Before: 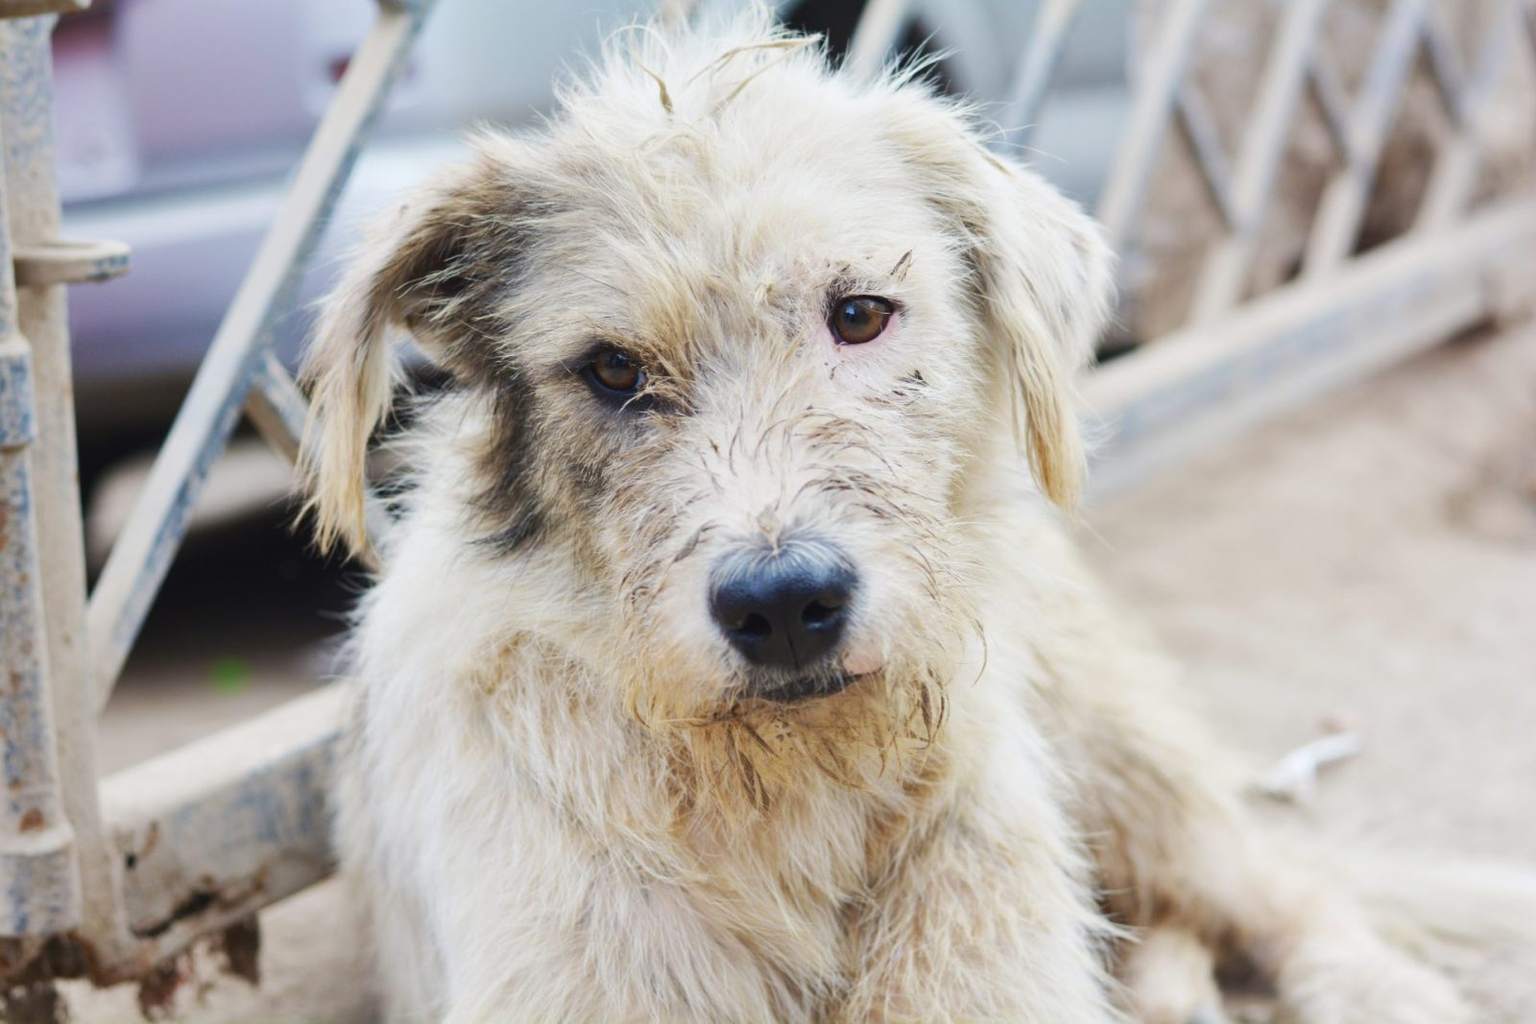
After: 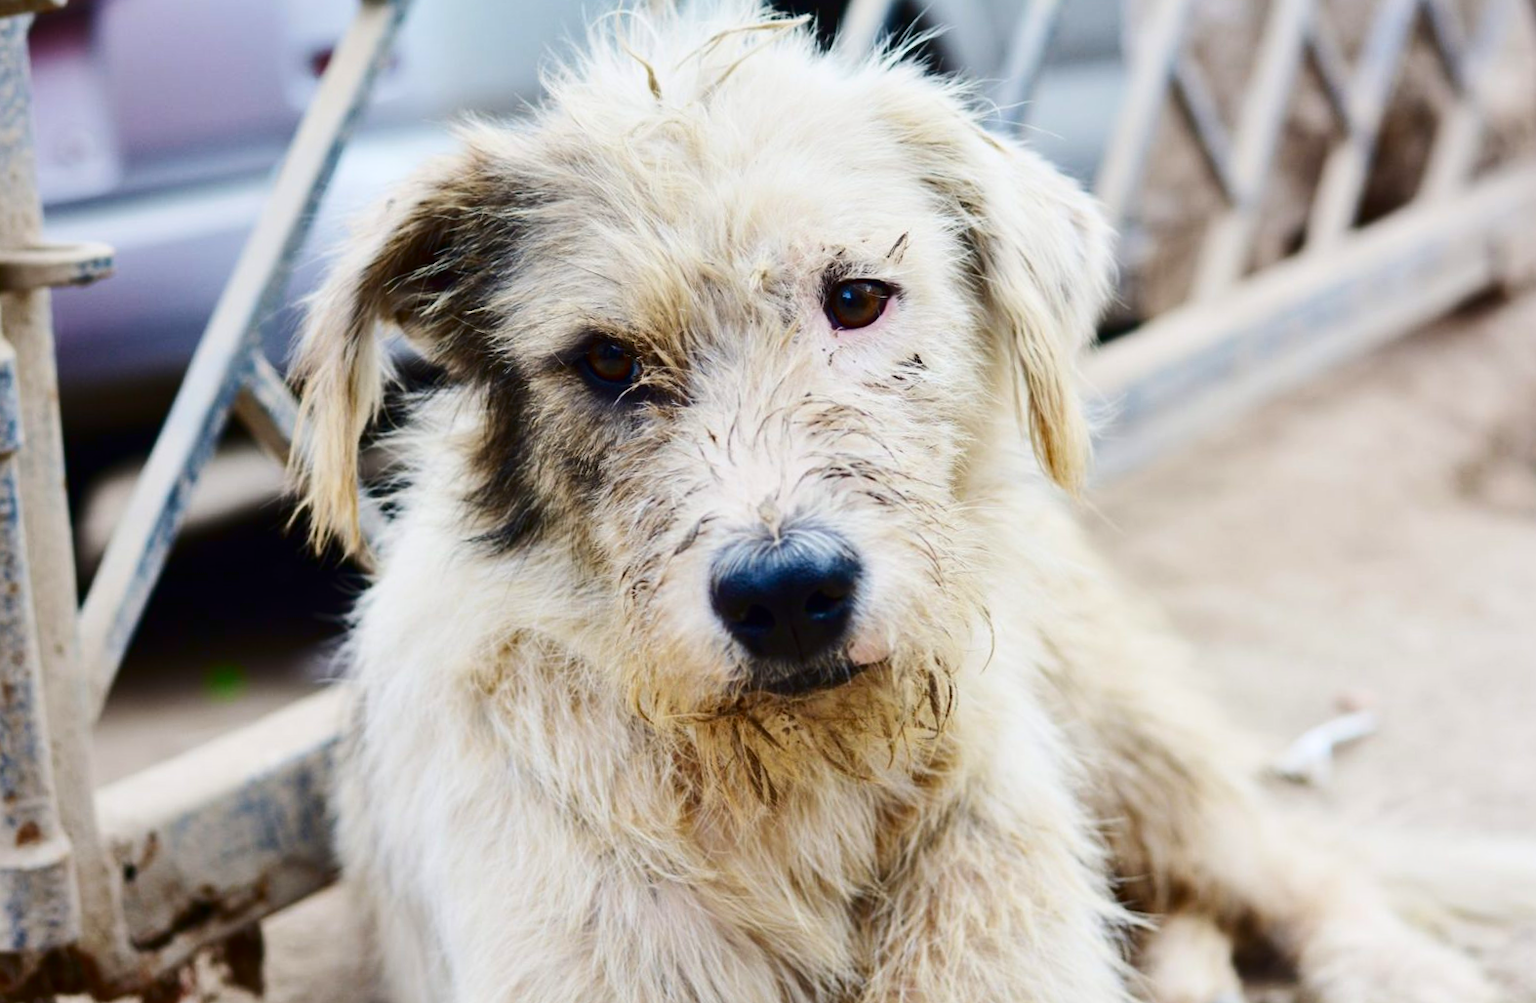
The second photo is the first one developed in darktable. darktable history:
contrast brightness saturation: contrast 0.22, brightness -0.19, saturation 0.24
rotate and perspective: rotation -1.42°, crop left 0.016, crop right 0.984, crop top 0.035, crop bottom 0.965
